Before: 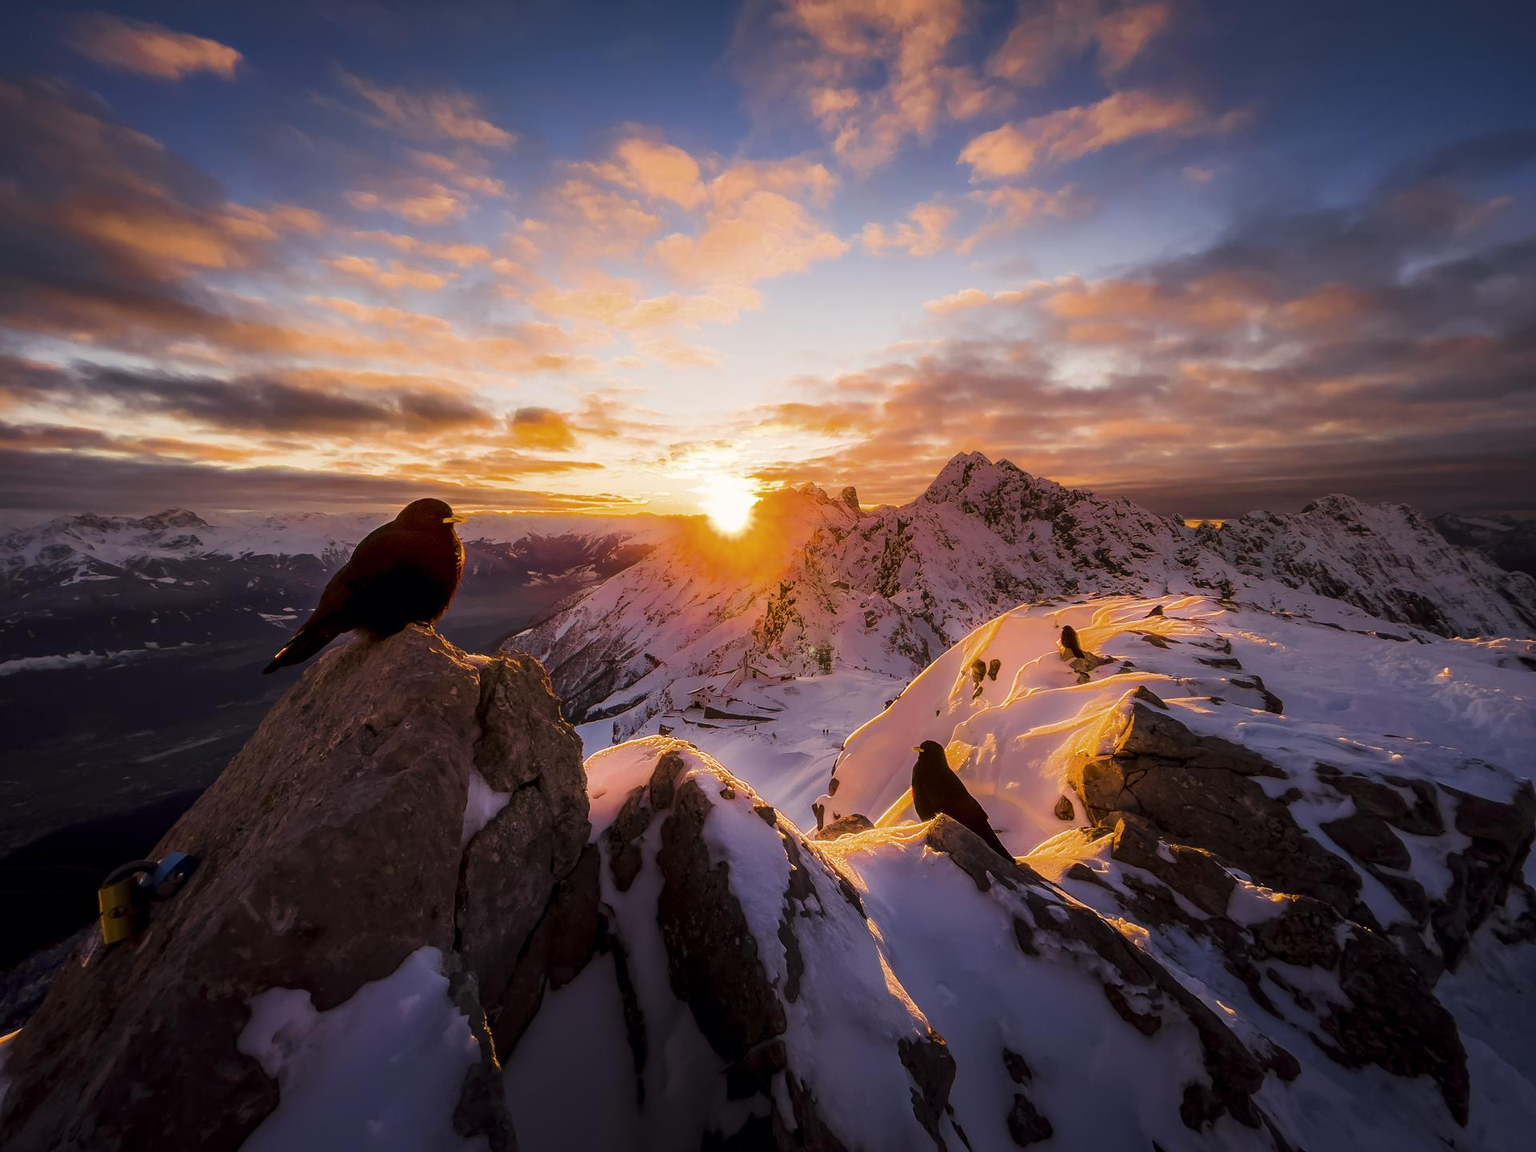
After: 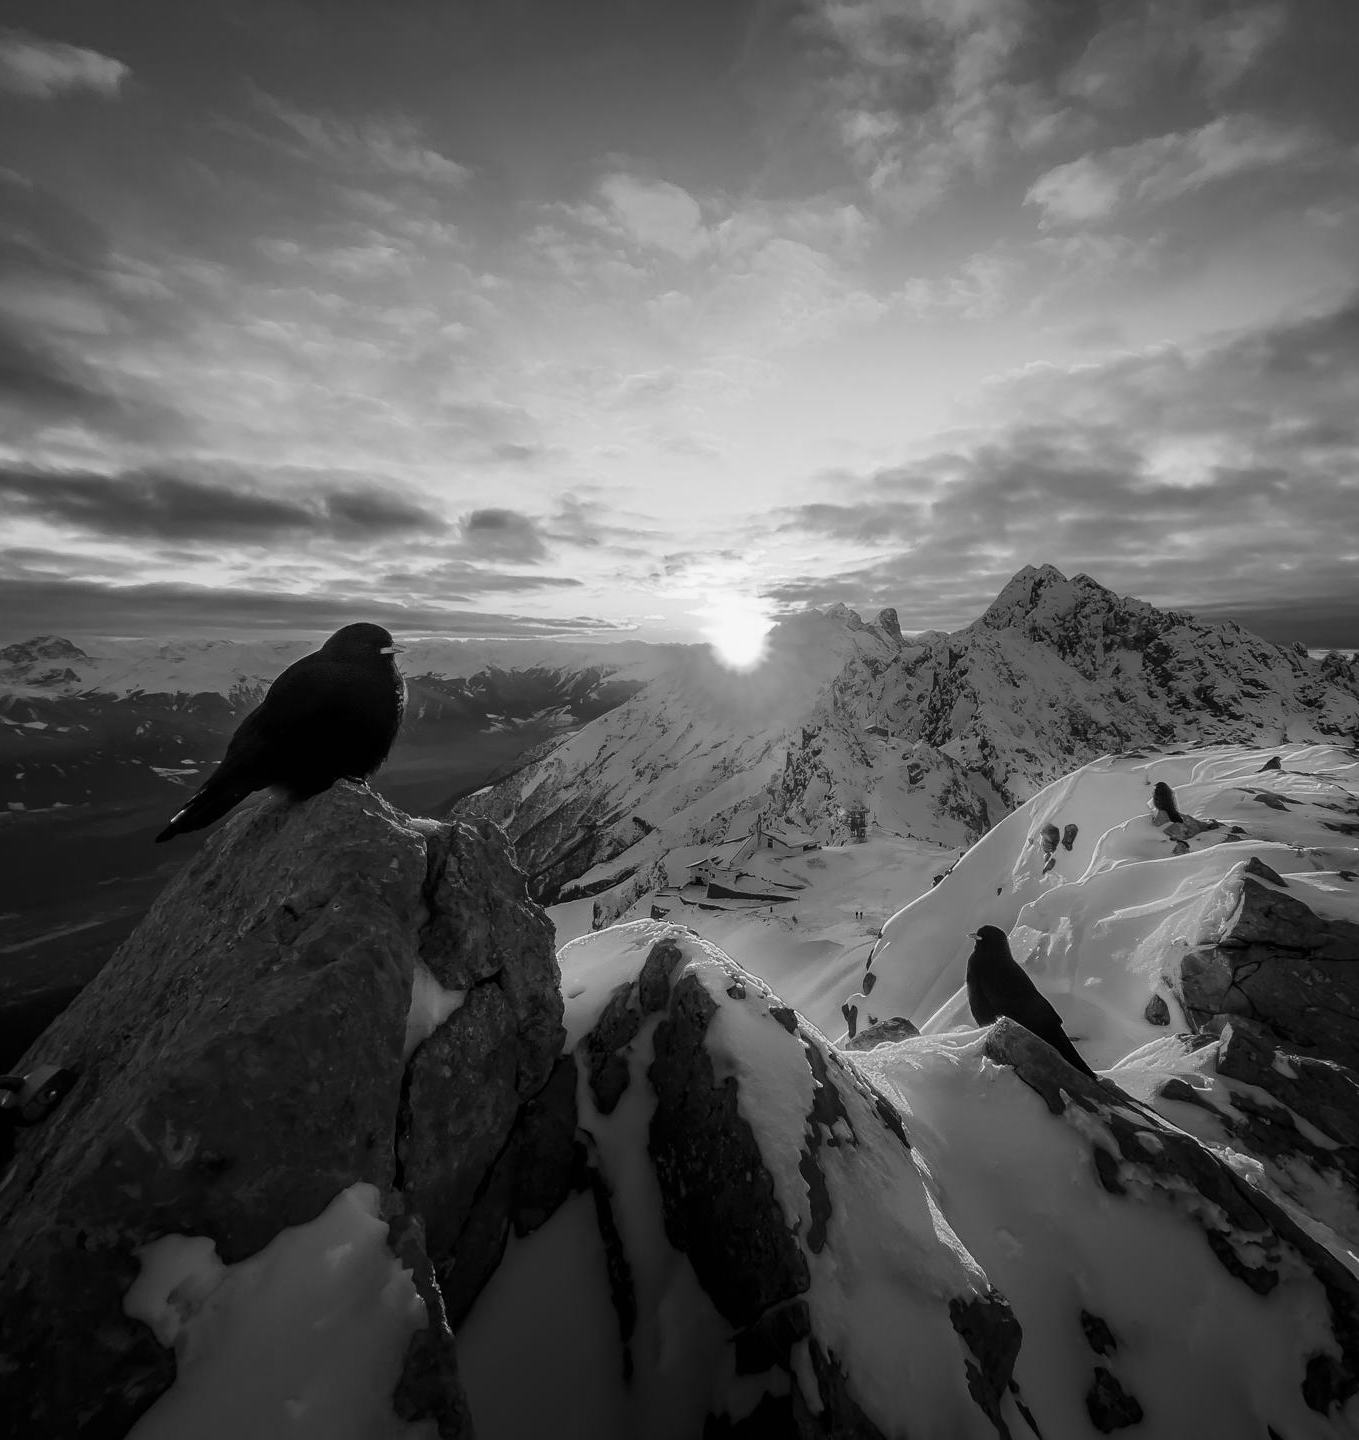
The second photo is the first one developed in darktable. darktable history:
crop and rotate: left 9.061%, right 20.142%
color calibration: output gray [0.267, 0.423, 0.267, 0], illuminant same as pipeline (D50), adaptation none (bypass)
